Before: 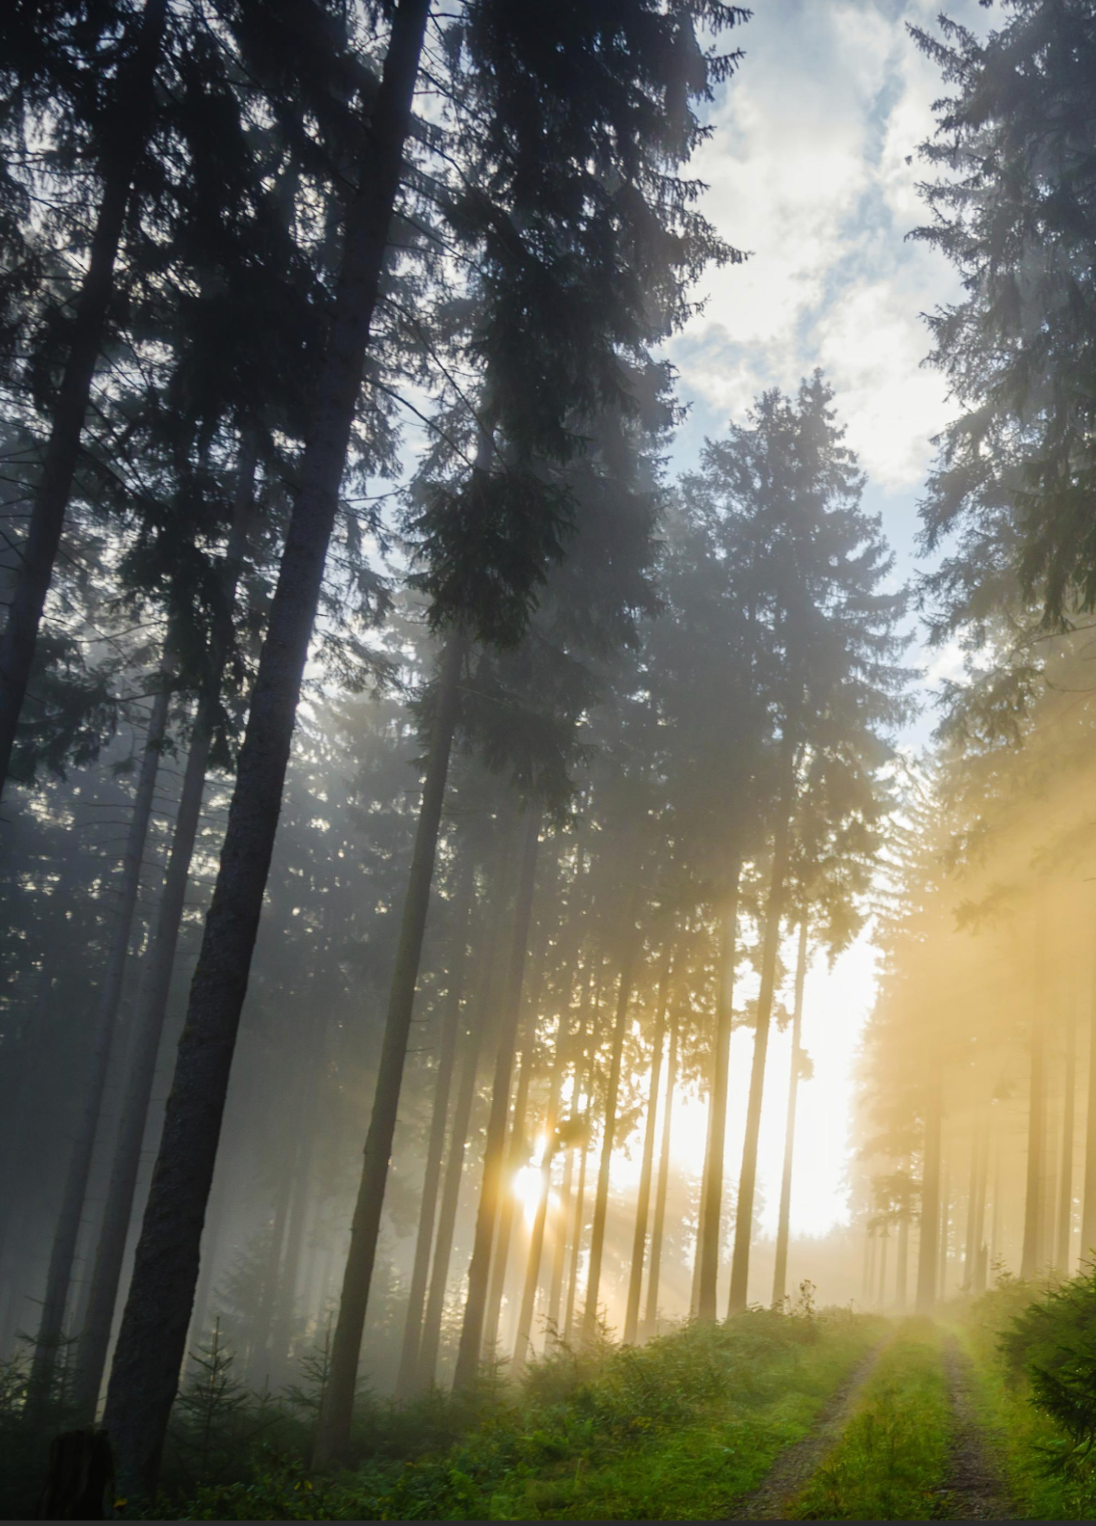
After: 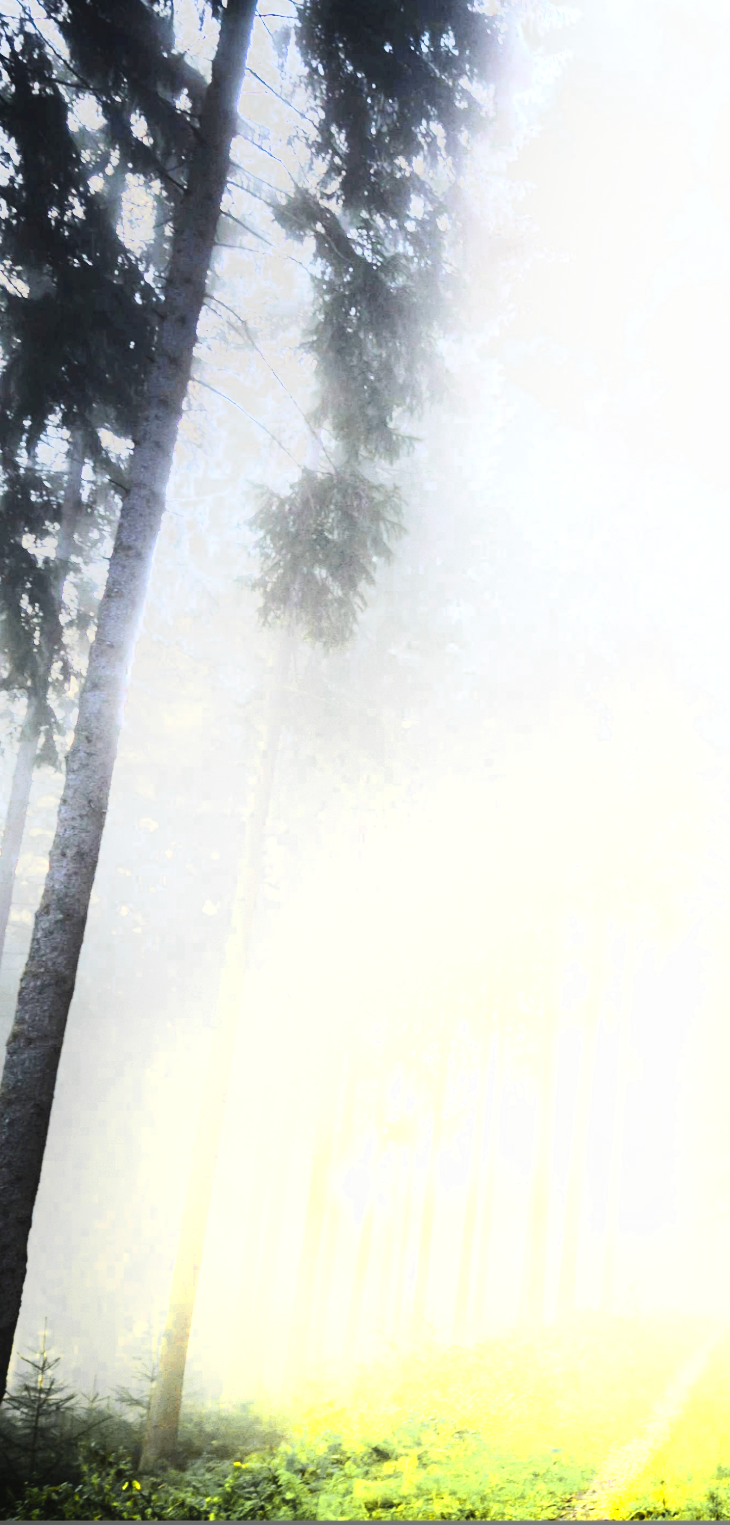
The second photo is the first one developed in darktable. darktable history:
rgb curve: curves: ch0 [(0, 0) (0.21, 0.15) (0.24, 0.21) (0.5, 0.75) (0.75, 0.96) (0.89, 0.99) (1, 1)]; ch1 [(0, 0.02) (0.21, 0.13) (0.25, 0.2) (0.5, 0.67) (0.75, 0.9) (0.89, 0.97) (1, 1)]; ch2 [(0, 0.02) (0.21, 0.13) (0.25, 0.2) (0.5, 0.67) (0.75, 0.9) (0.89, 0.97) (1, 1)], compensate middle gray true
shadows and highlights: shadows -90, highlights 90, soften with gaussian
color zones: curves: ch0 [(0.004, 0.306) (0.107, 0.448) (0.252, 0.656) (0.41, 0.398) (0.595, 0.515) (0.768, 0.628)]; ch1 [(0.07, 0.323) (0.151, 0.452) (0.252, 0.608) (0.346, 0.221) (0.463, 0.189) (0.61, 0.368) (0.735, 0.395) (0.921, 0.412)]; ch2 [(0, 0.476) (0.132, 0.512) (0.243, 0.512) (0.397, 0.48) (0.522, 0.376) (0.634, 0.536) (0.761, 0.46)]
exposure: black level correction 0, exposure 1.6 EV, compensate exposure bias true, compensate highlight preservation false
crop and rotate: left 15.754%, right 17.579%
color balance rgb: perceptual saturation grading › global saturation 34.05%, global vibrance 5.56%
sigmoid: contrast 1.05, skew -0.15
contrast brightness saturation: contrast 0.2, brightness 0.16, saturation 0.22
